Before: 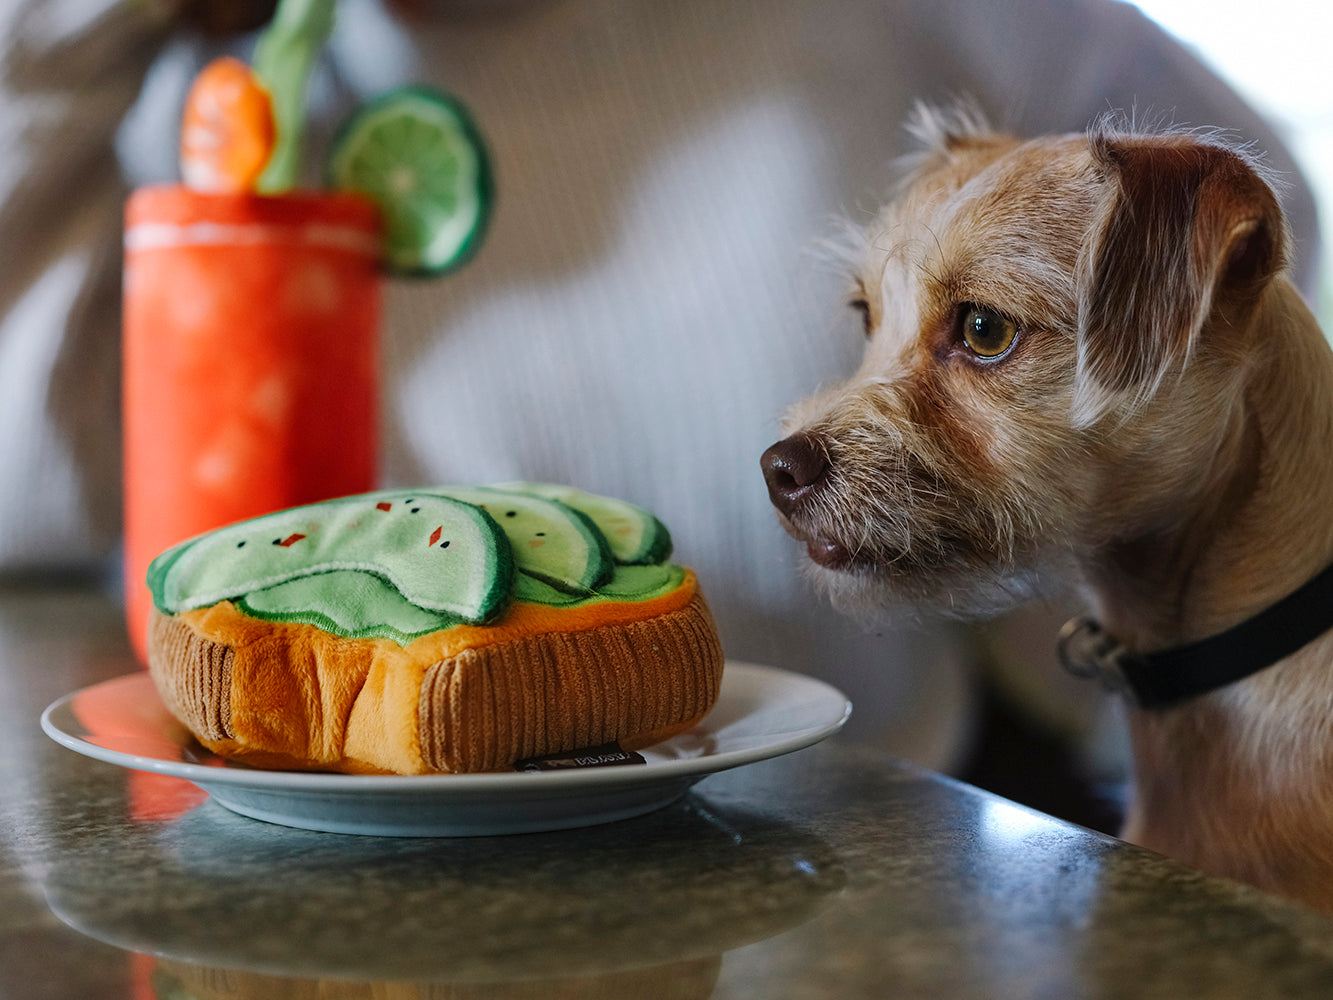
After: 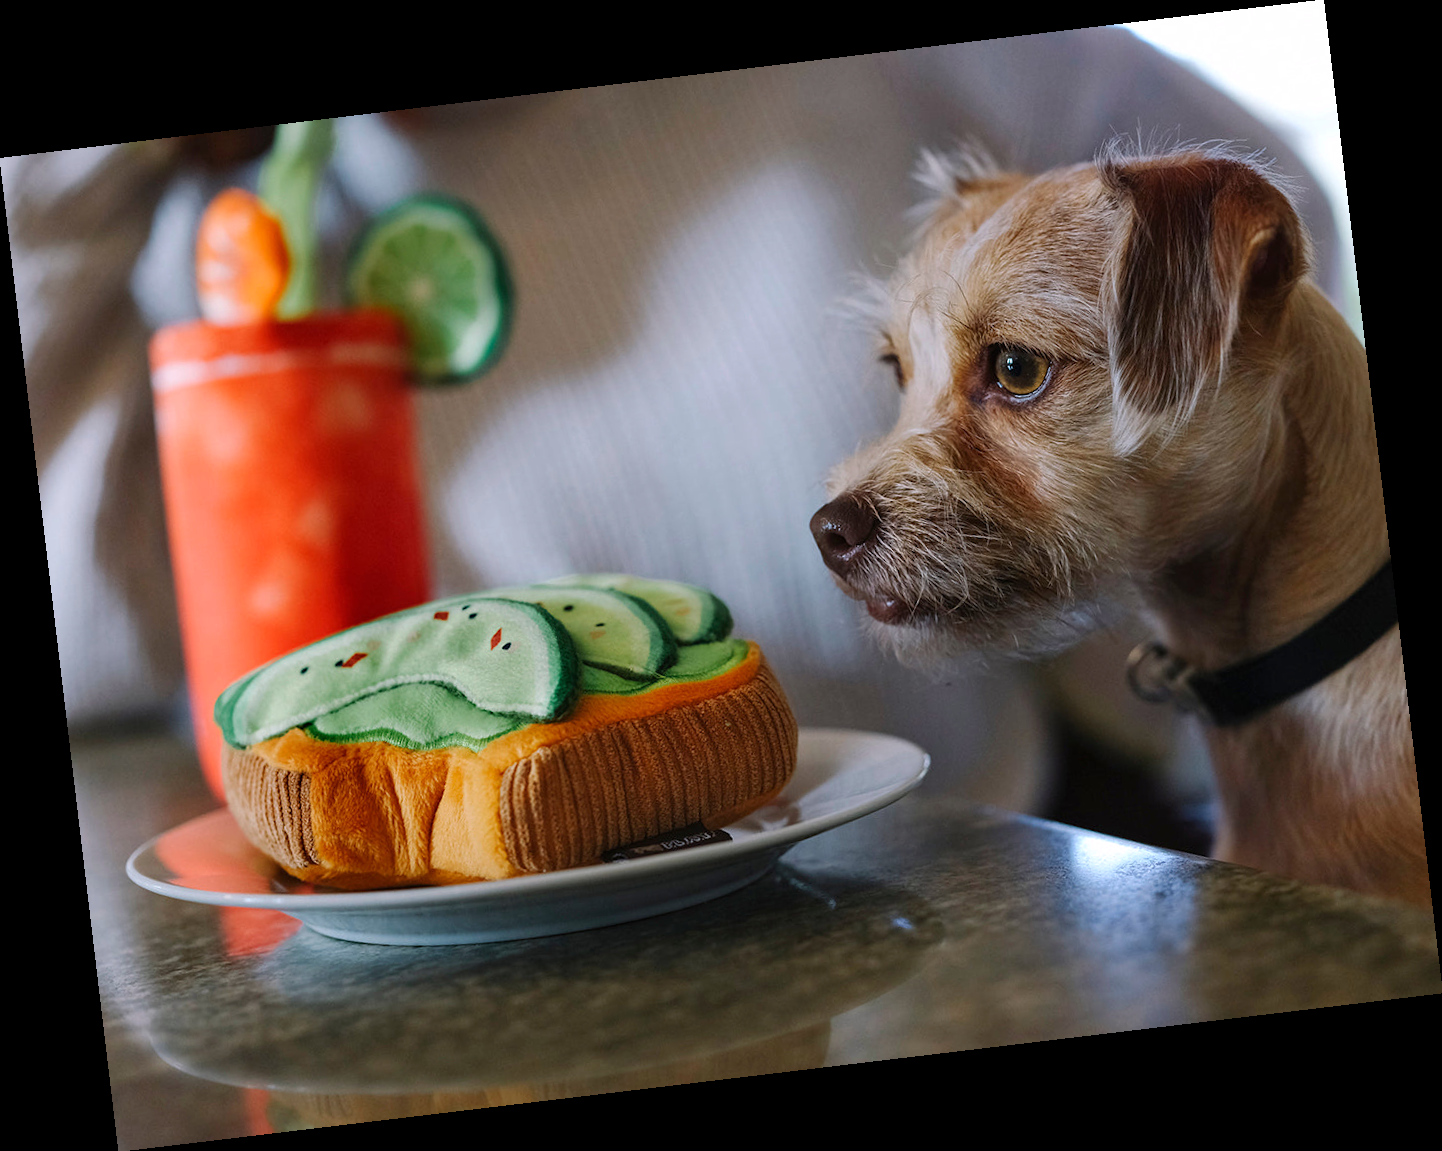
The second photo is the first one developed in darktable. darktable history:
rotate and perspective: rotation -6.83°, automatic cropping off
white balance: red 1.009, blue 1.027
